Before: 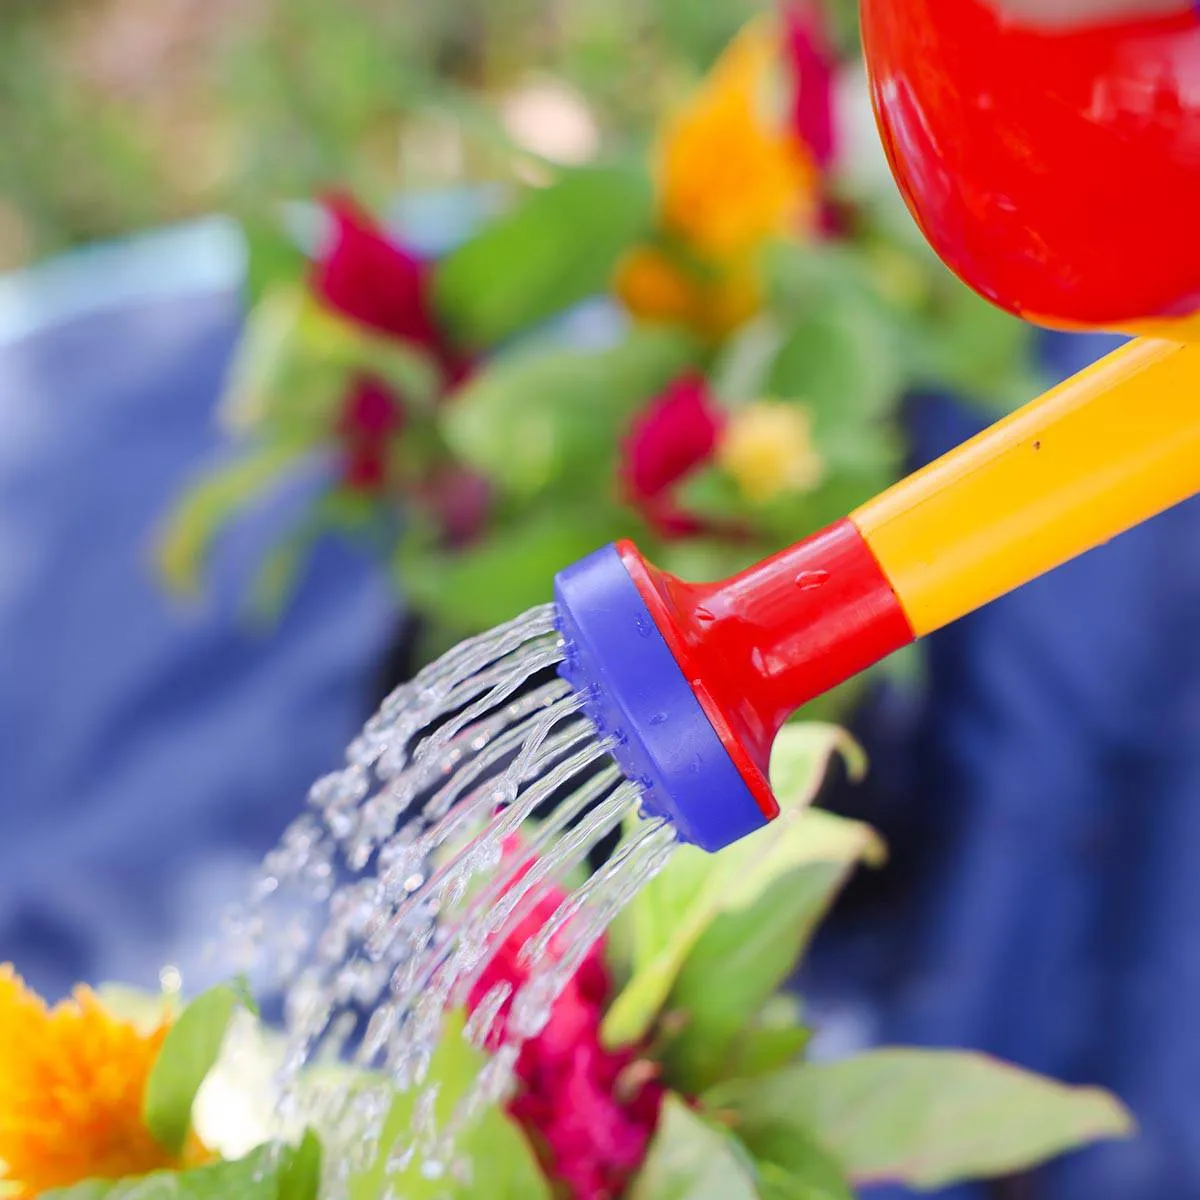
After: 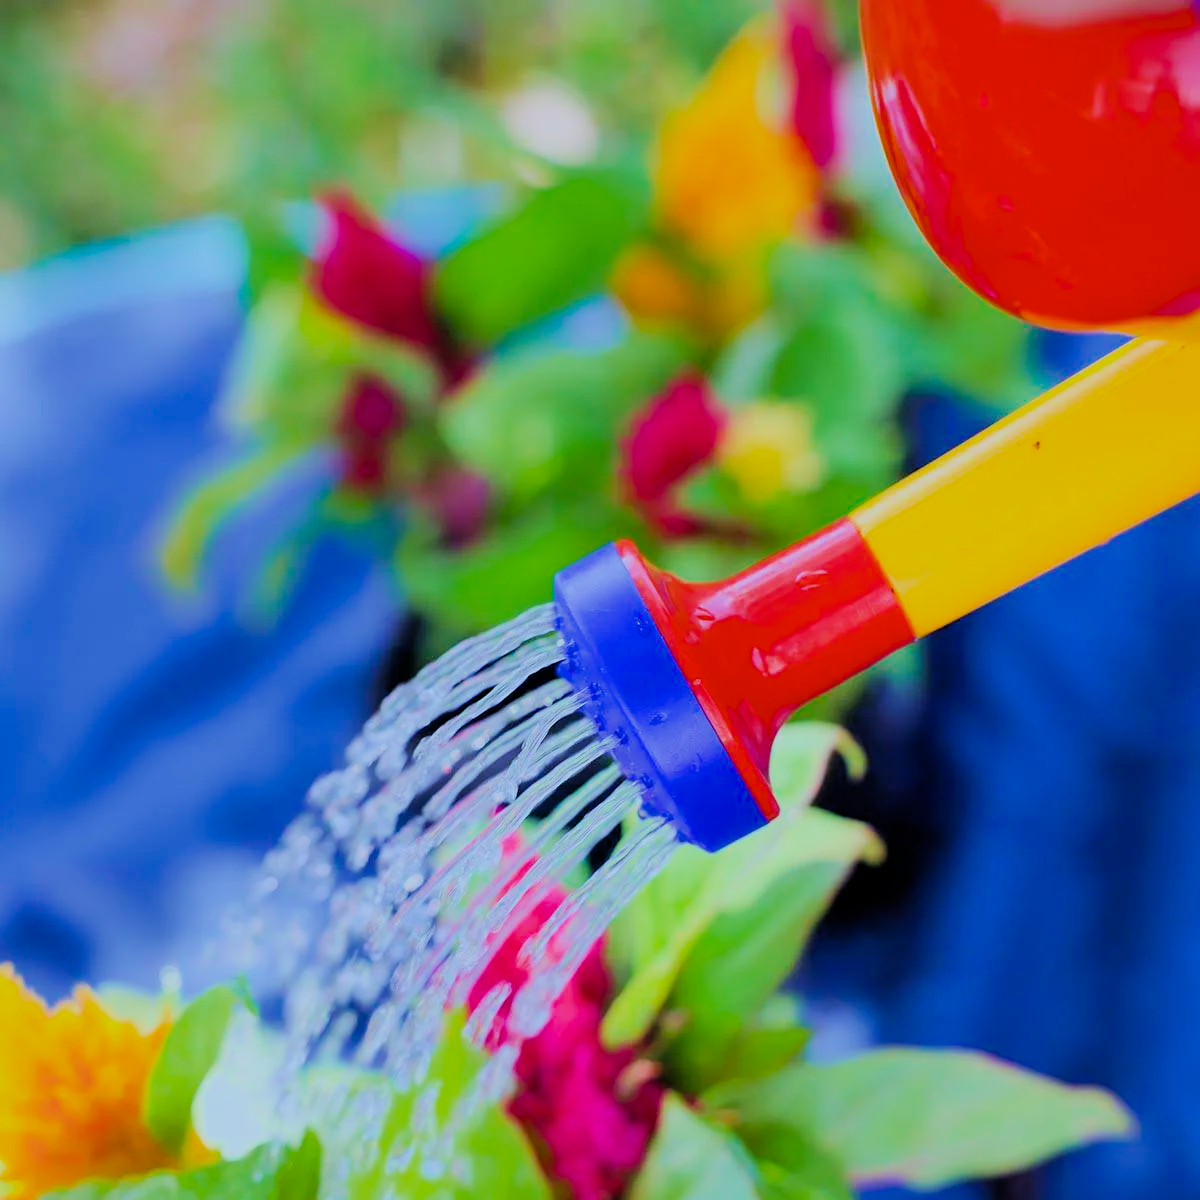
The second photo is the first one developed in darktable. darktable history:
filmic rgb: black relative exposure -4.14 EV, white relative exposure 5.1 EV, hardness 2.11, contrast 1.165
color balance rgb: linear chroma grading › global chroma 13.3%, global vibrance 41.49%
color calibration: illuminant Planckian (black body), x 0.378, y 0.375, temperature 4065 K
velvia: on, module defaults
